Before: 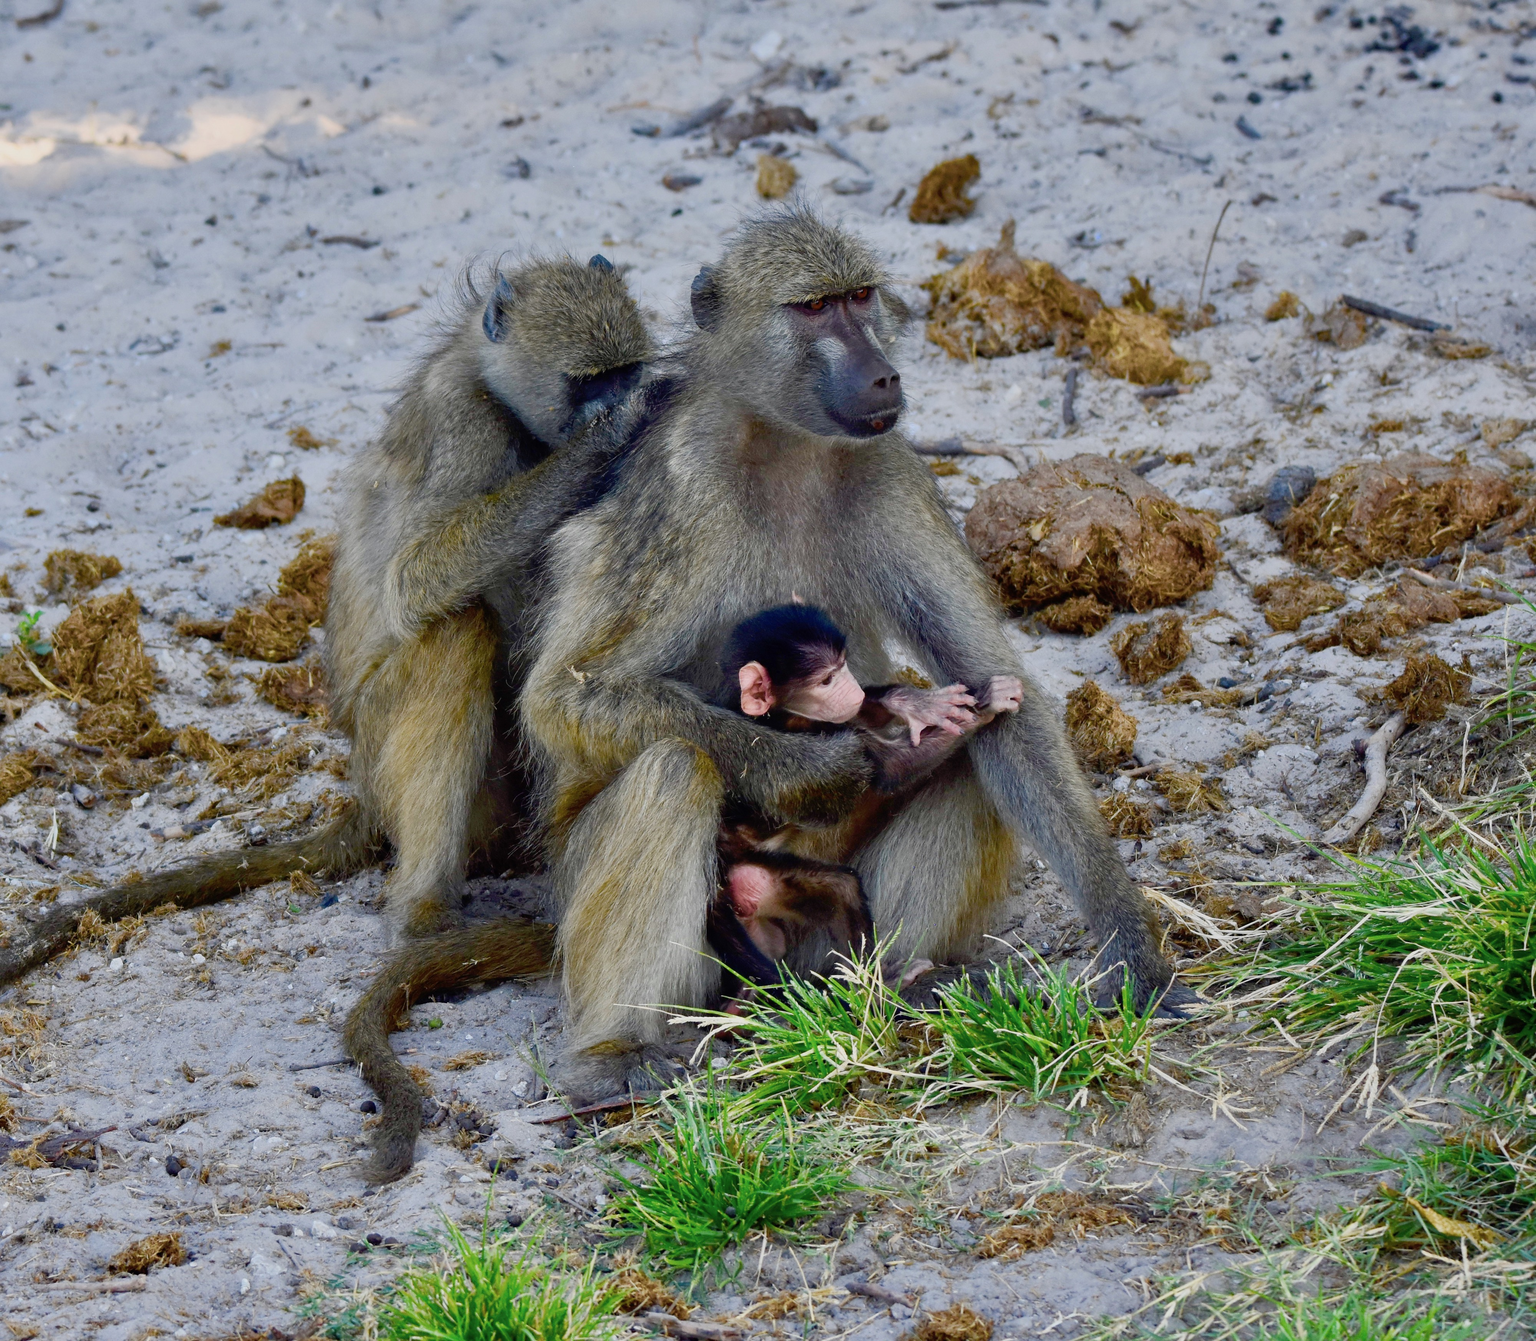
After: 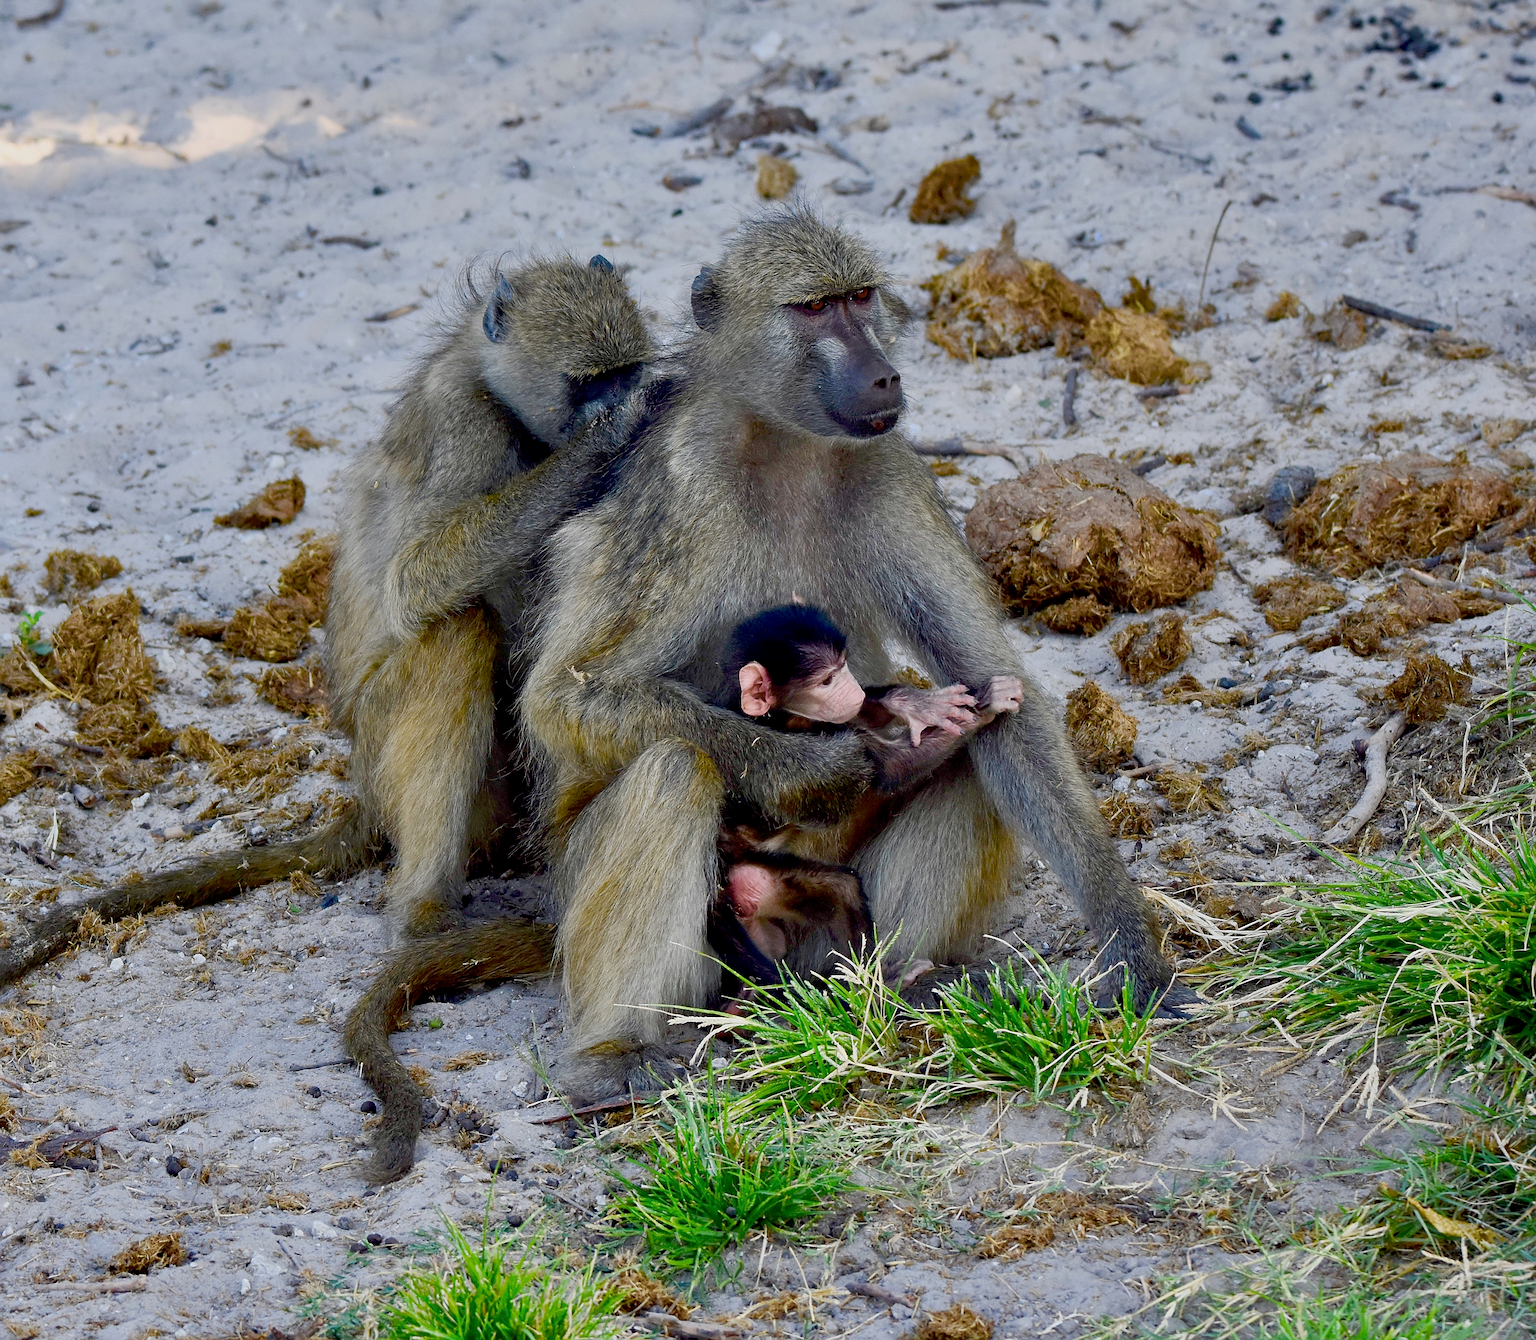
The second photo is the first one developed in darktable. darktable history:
sharpen: amount 0.572
